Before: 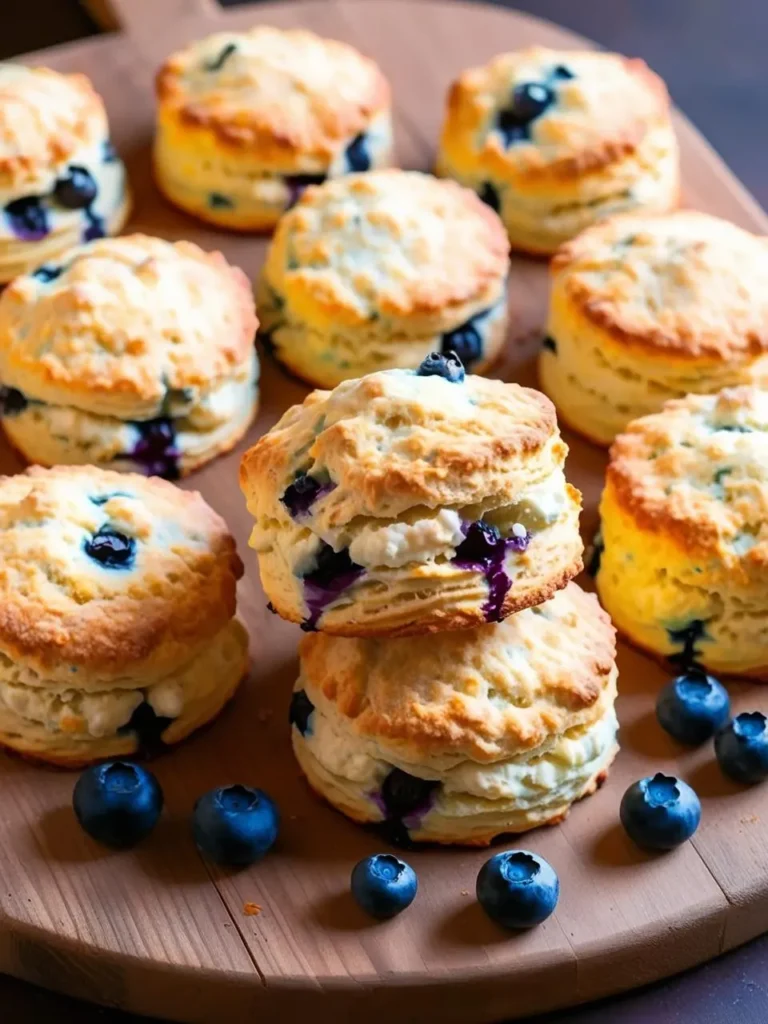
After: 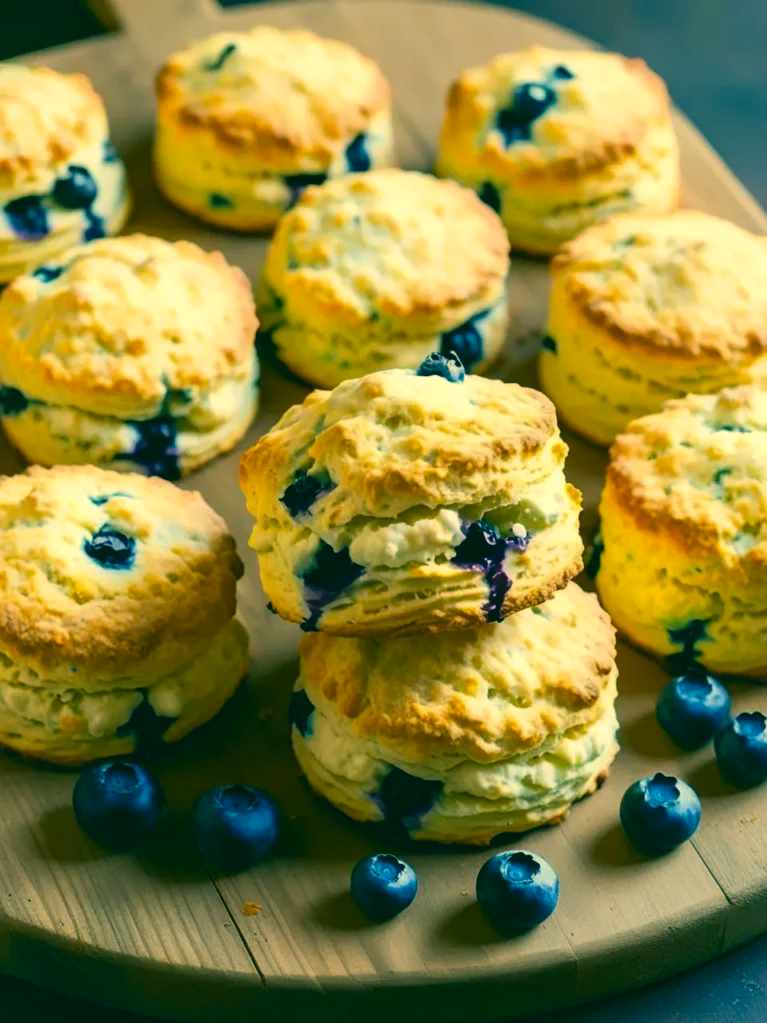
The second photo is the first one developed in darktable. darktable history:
crop and rotate: left 0.126%
color correction: highlights a* 1.83, highlights b* 34.02, shadows a* -36.68, shadows b* -5.48
shadows and highlights: shadows 62.66, white point adjustment 0.37, highlights -34.44, compress 83.82%
